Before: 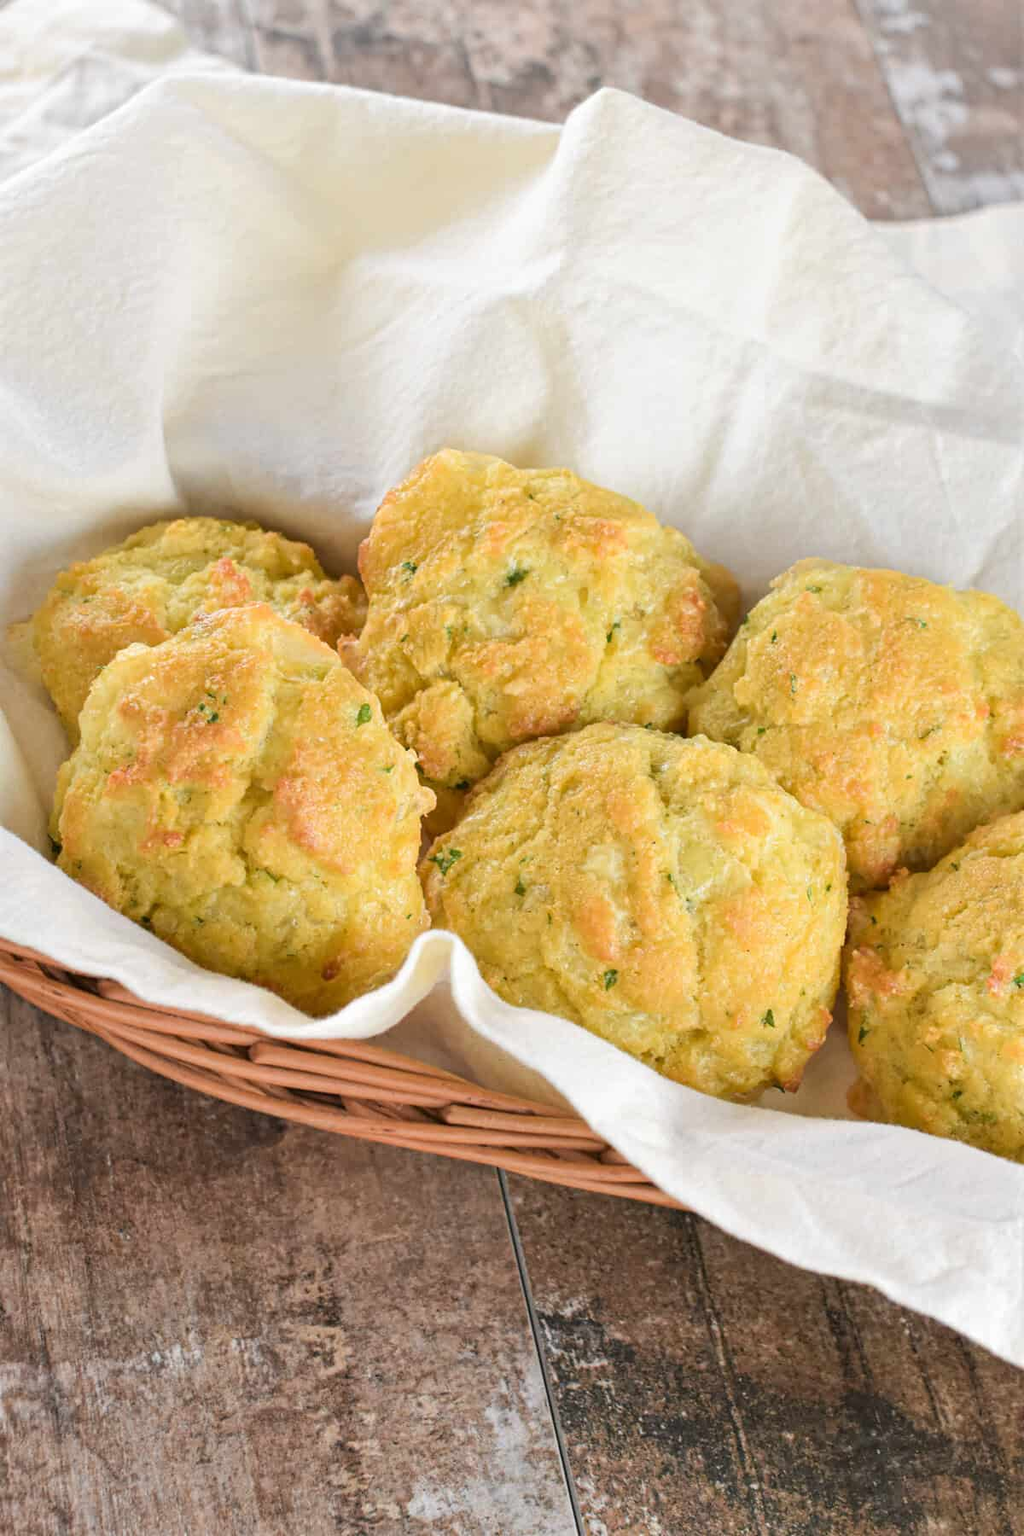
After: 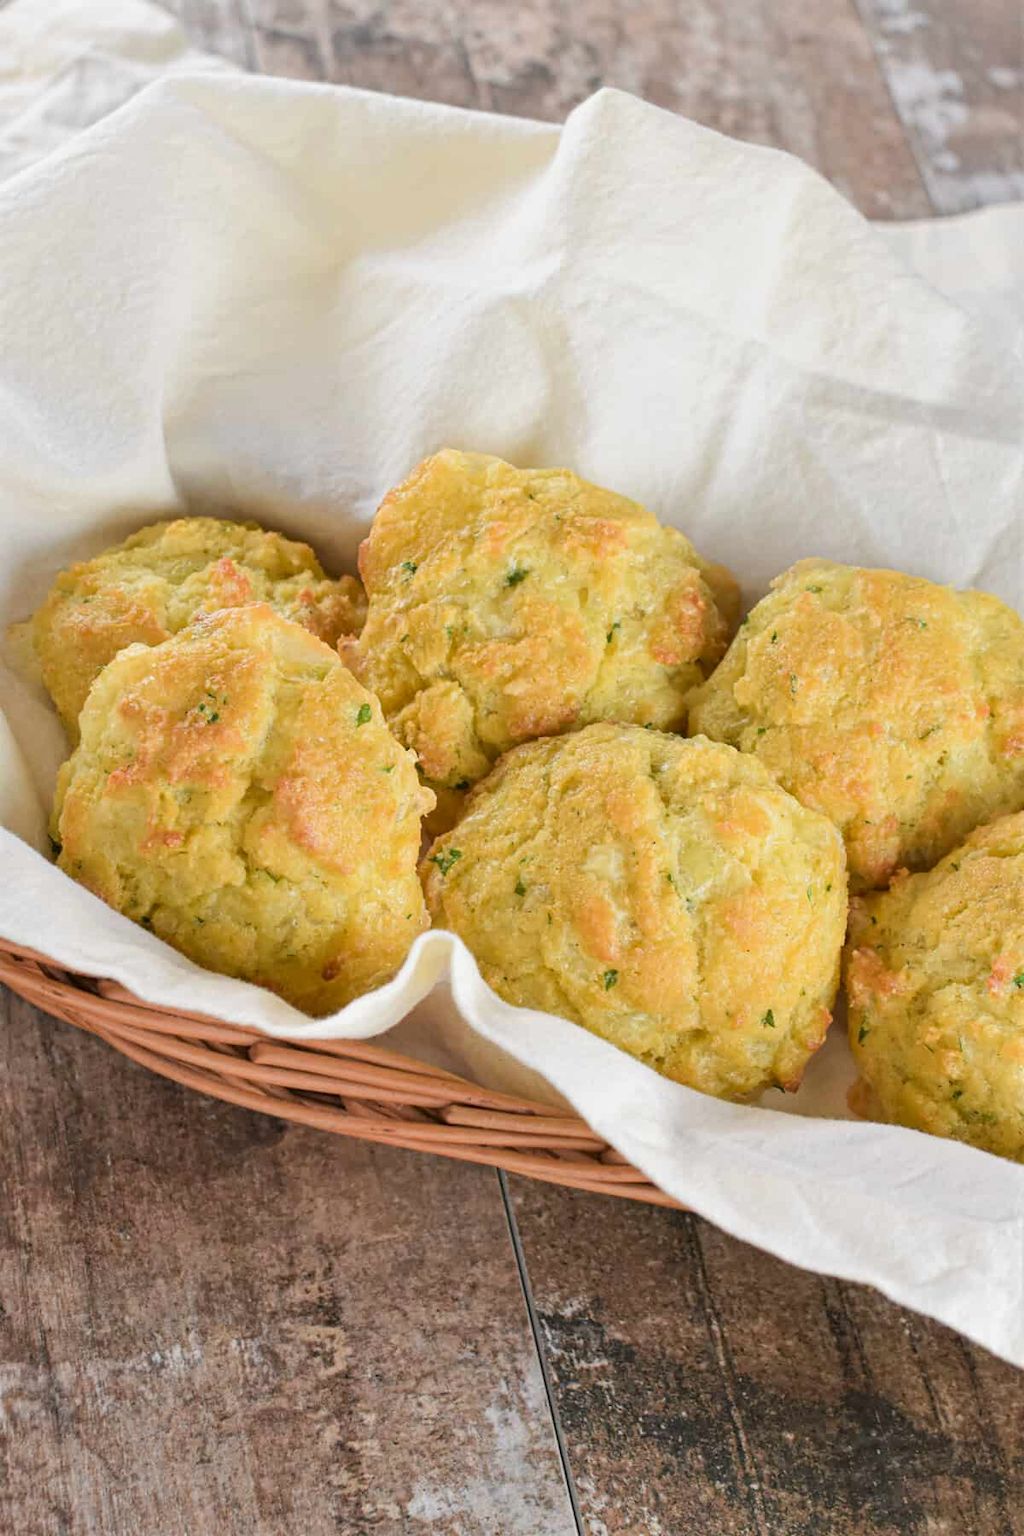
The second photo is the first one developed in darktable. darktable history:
exposure: black level correction 0.001, exposure -0.123 EV, compensate highlight preservation false
